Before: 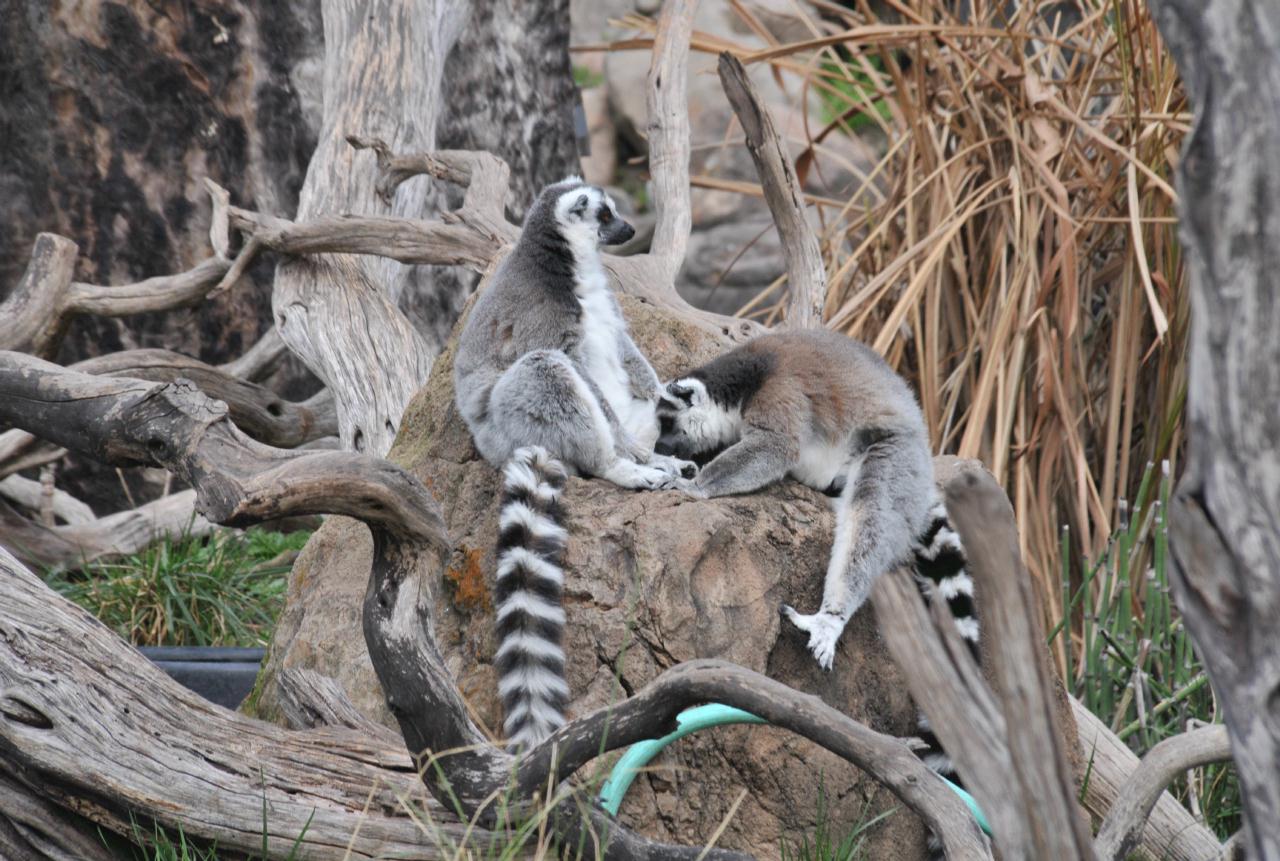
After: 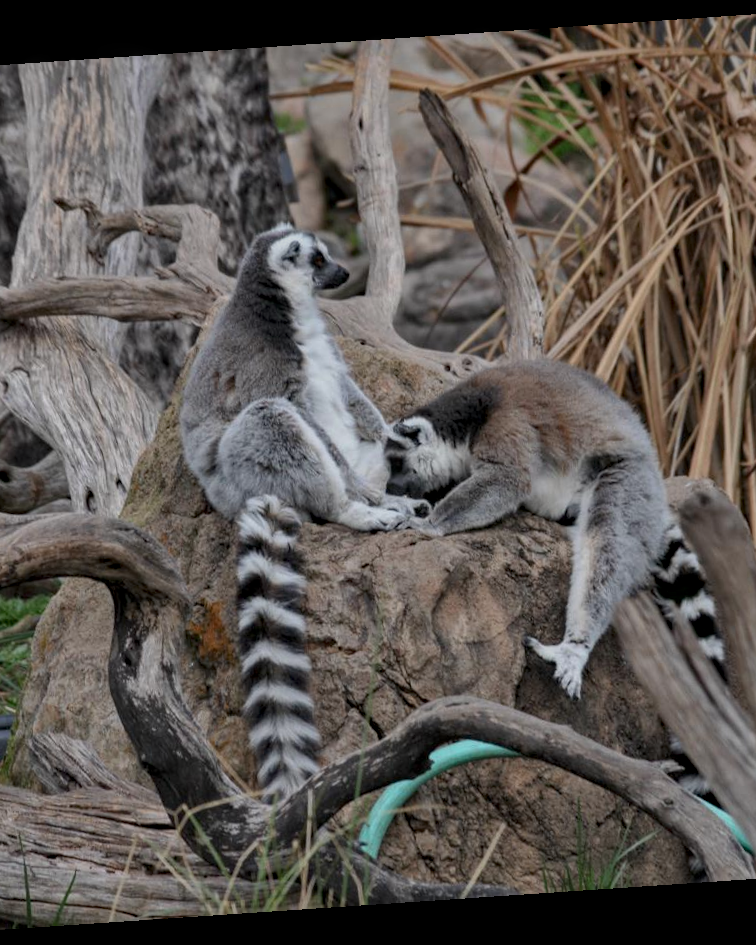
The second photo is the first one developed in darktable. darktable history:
exposure: black level correction 0, exposure -0.721 EV, compensate highlight preservation false
crop and rotate: left 22.516%, right 21.234%
rotate and perspective: rotation -4.2°, shear 0.006, automatic cropping off
haze removal: compatibility mode true, adaptive false
local contrast: on, module defaults
